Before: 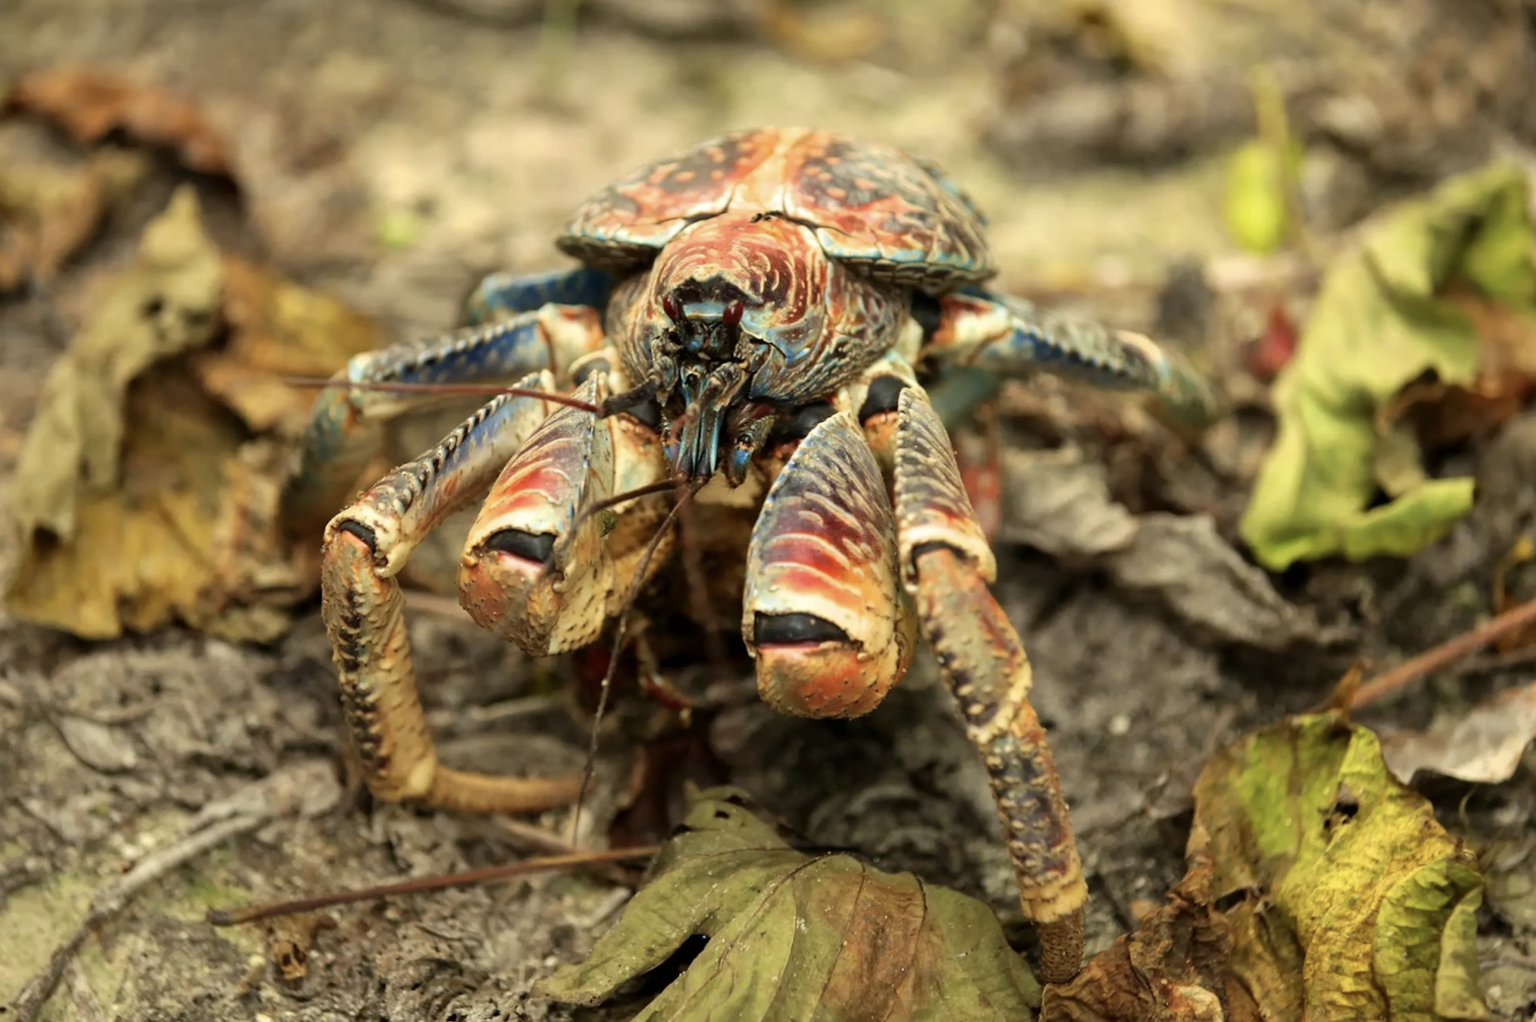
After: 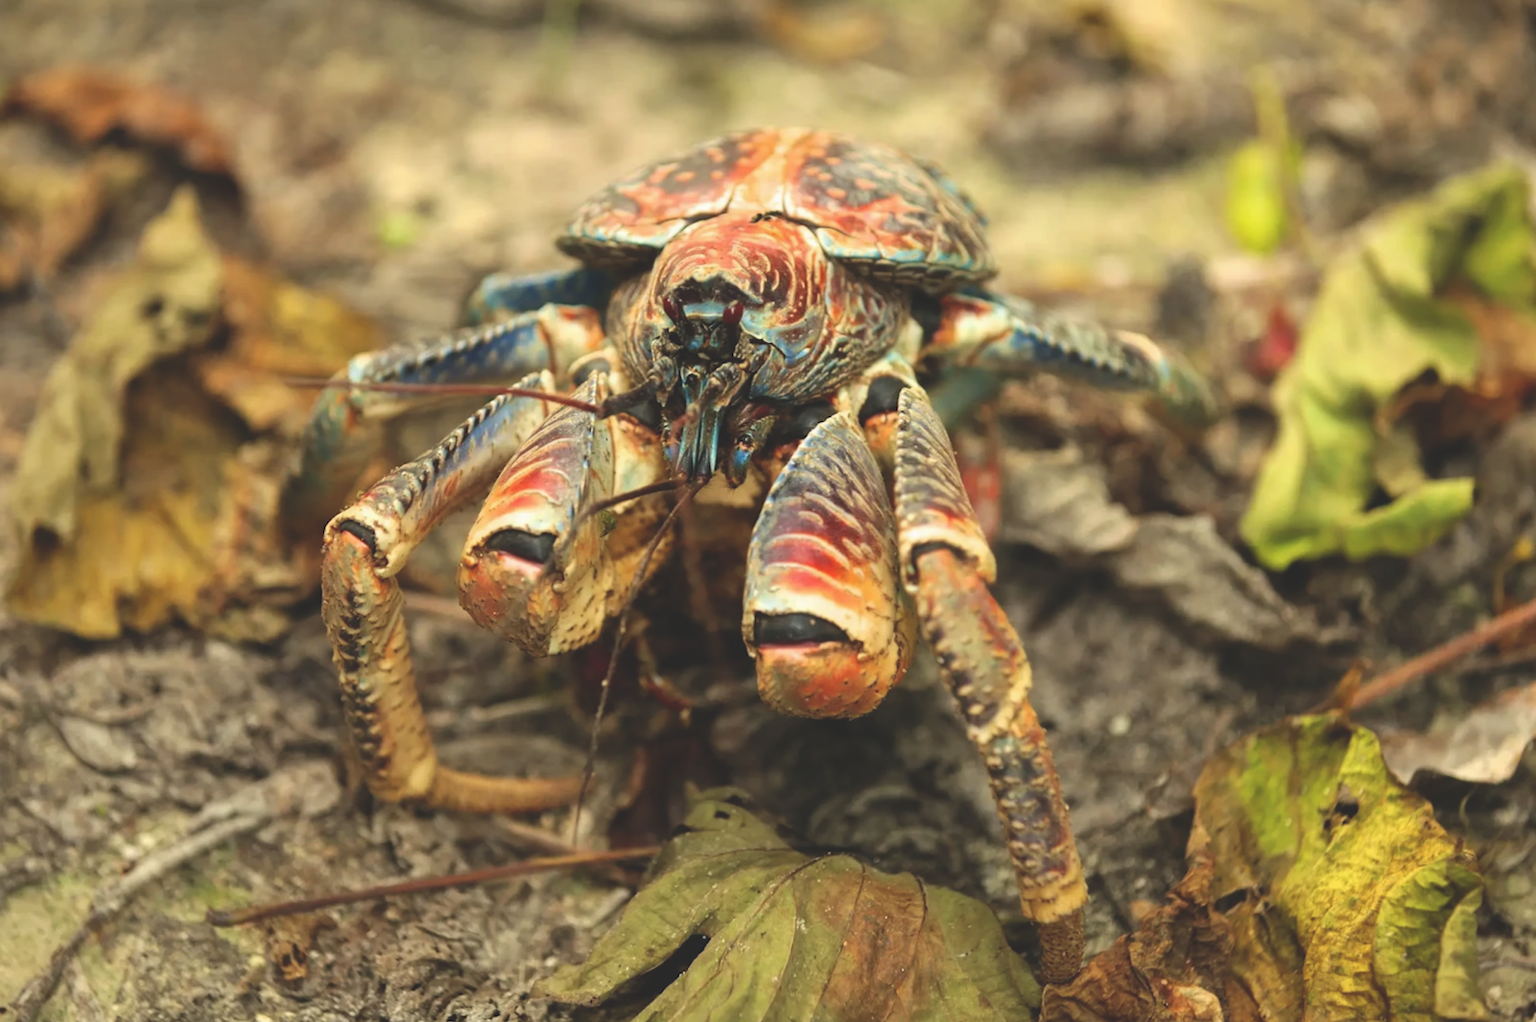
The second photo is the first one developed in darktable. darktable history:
exposure: black level correction -0.023, exposure -0.039 EV, compensate highlight preservation false
rgb levels: preserve colors max RGB
